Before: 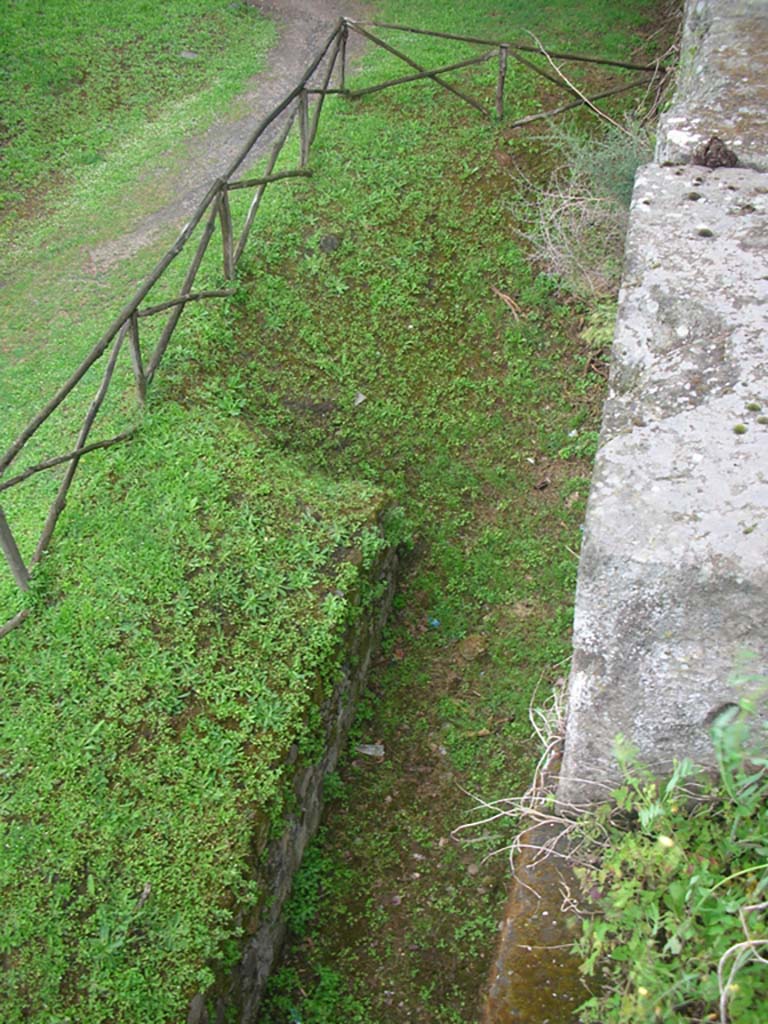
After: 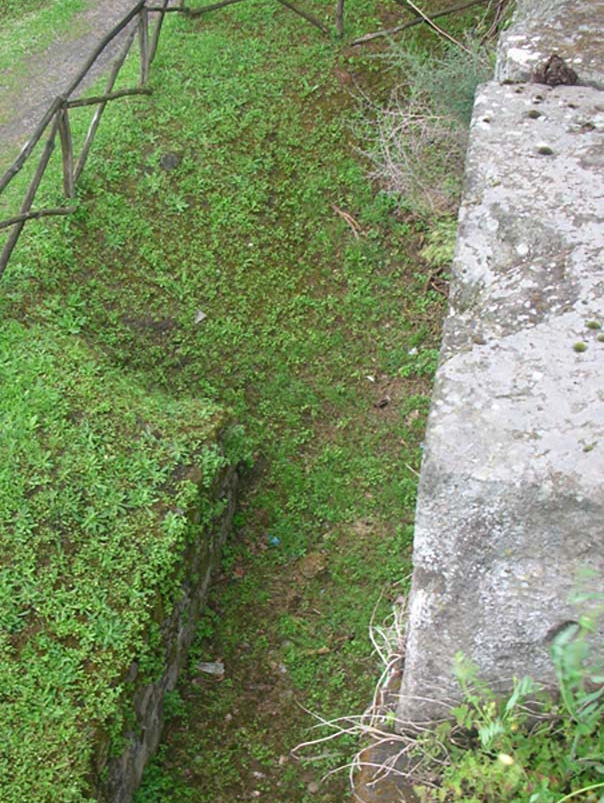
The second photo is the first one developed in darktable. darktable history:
crop and rotate: left 20.864%, top 8.037%, right 0.376%, bottom 13.541%
